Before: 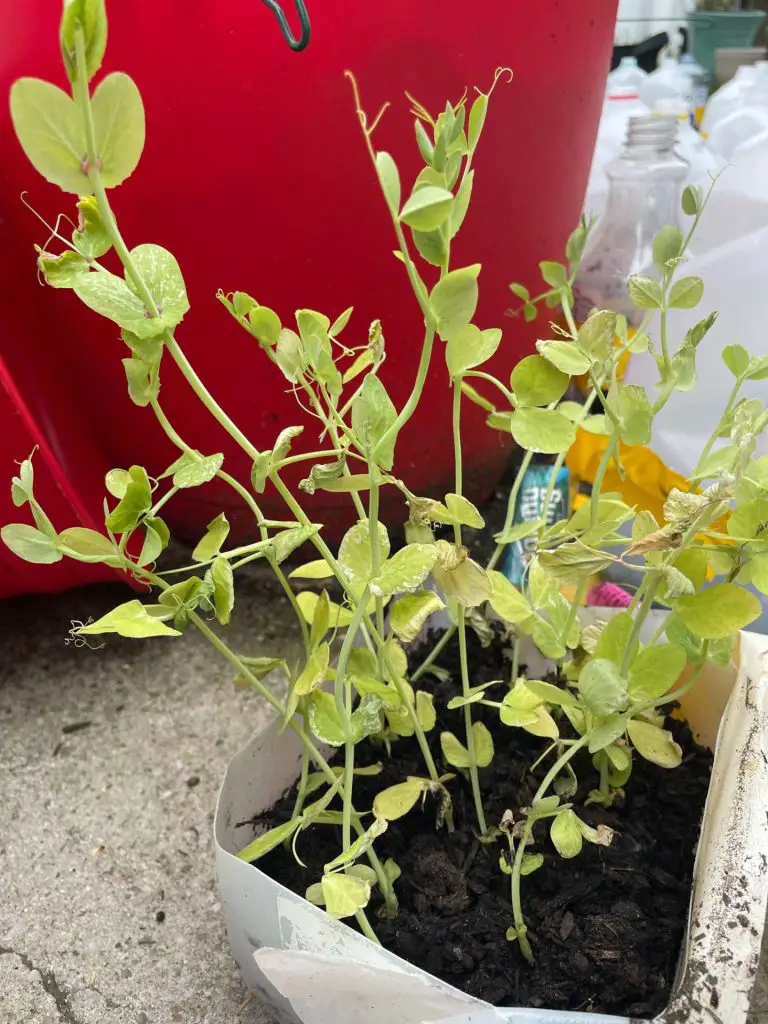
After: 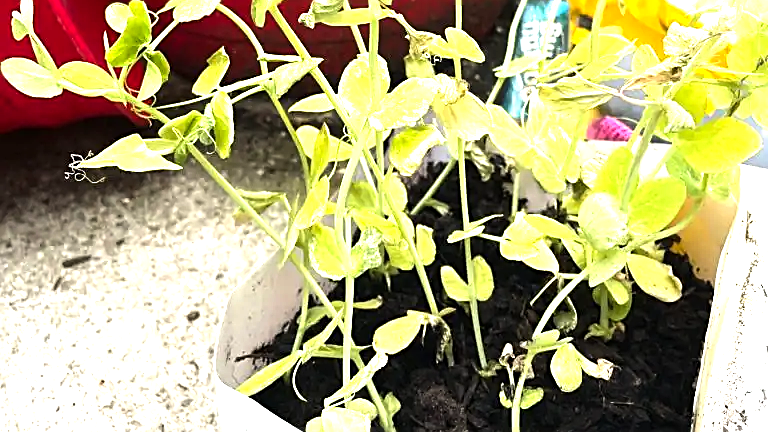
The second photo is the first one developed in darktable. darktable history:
exposure: black level correction 0, exposure 0.499 EV, compensate highlight preservation false
crop: top 45.569%, bottom 12.23%
sharpen: on, module defaults
color balance rgb: perceptual saturation grading › global saturation 0.683%, perceptual brilliance grading › global brilliance 12.059%
tone equalizer: -8 EV -0.785 EV, -7 EV -0.737 EV, -6 EV -0.623 EV, -5 EV -0.395 EV, -3 EV 0.375 EV, -2 EV 0.6 EV, -1 EV 0.68 EV, +0 EV 0.775 EV, edges refinement/feathering 500, mask exposure compensation -1.57 EV, preserve details no
